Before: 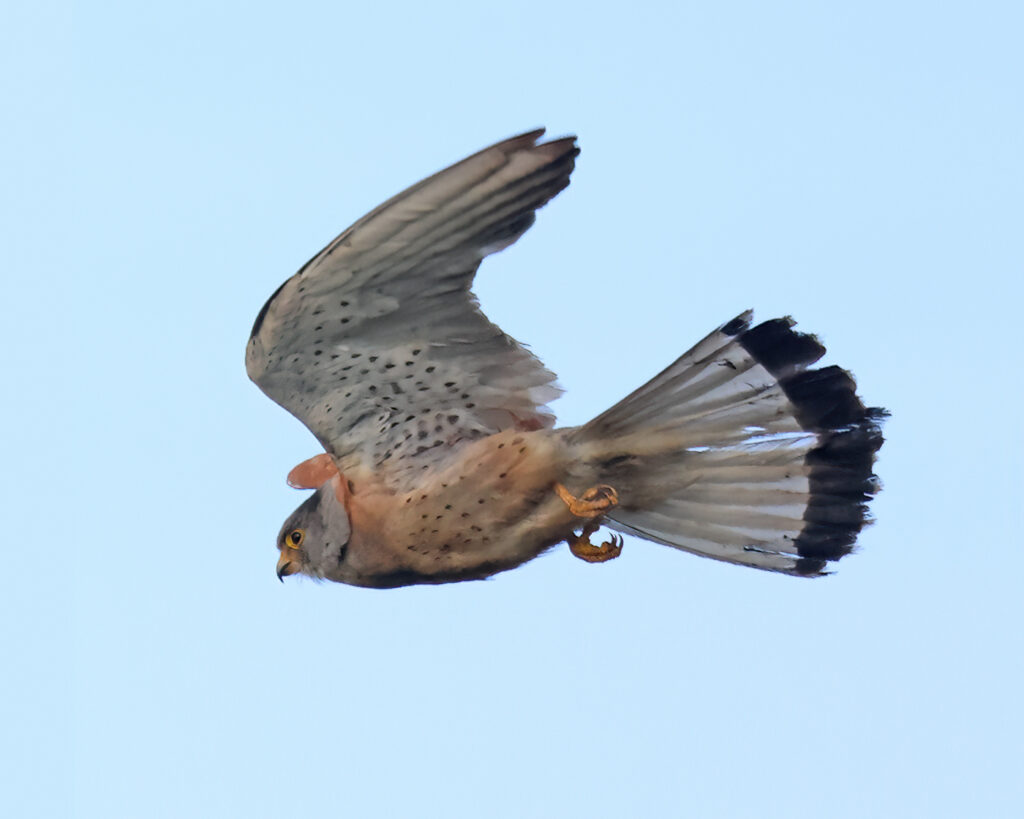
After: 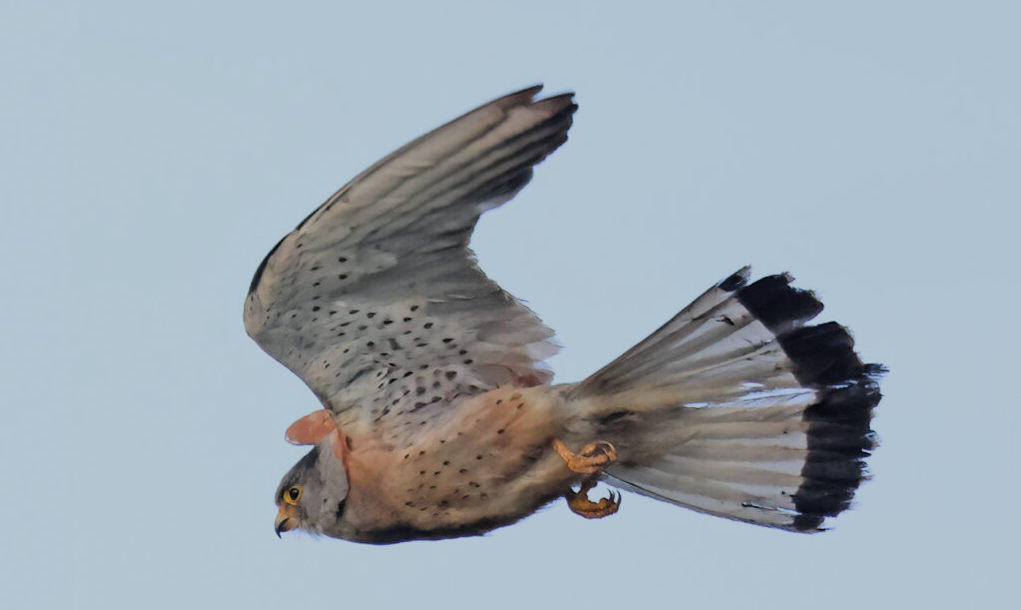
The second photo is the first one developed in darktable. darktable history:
crop: left 0.264%, top 5.478%, bottom 19.802%
filmic rgb: black relative exposure -7.65 EV, white relative exposure 4.56 EV, hardness 3.61, color science v5 (2021), contrast in shadows safe, contrast in highlights safe
